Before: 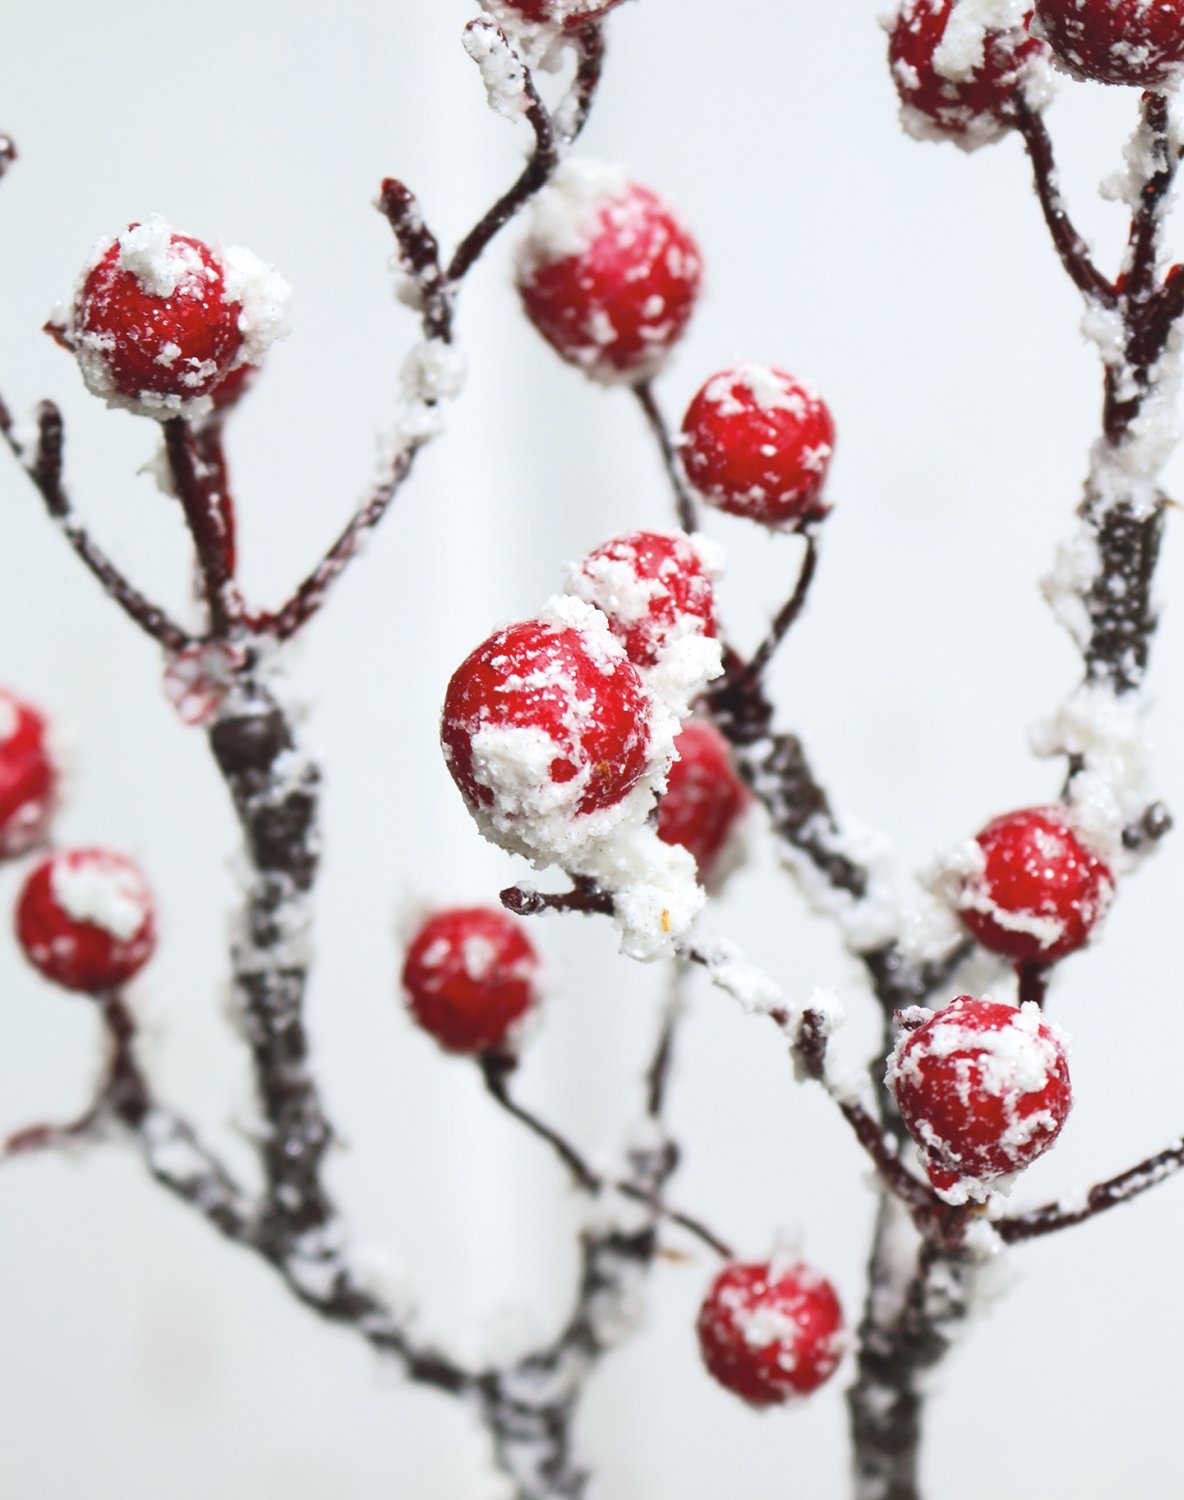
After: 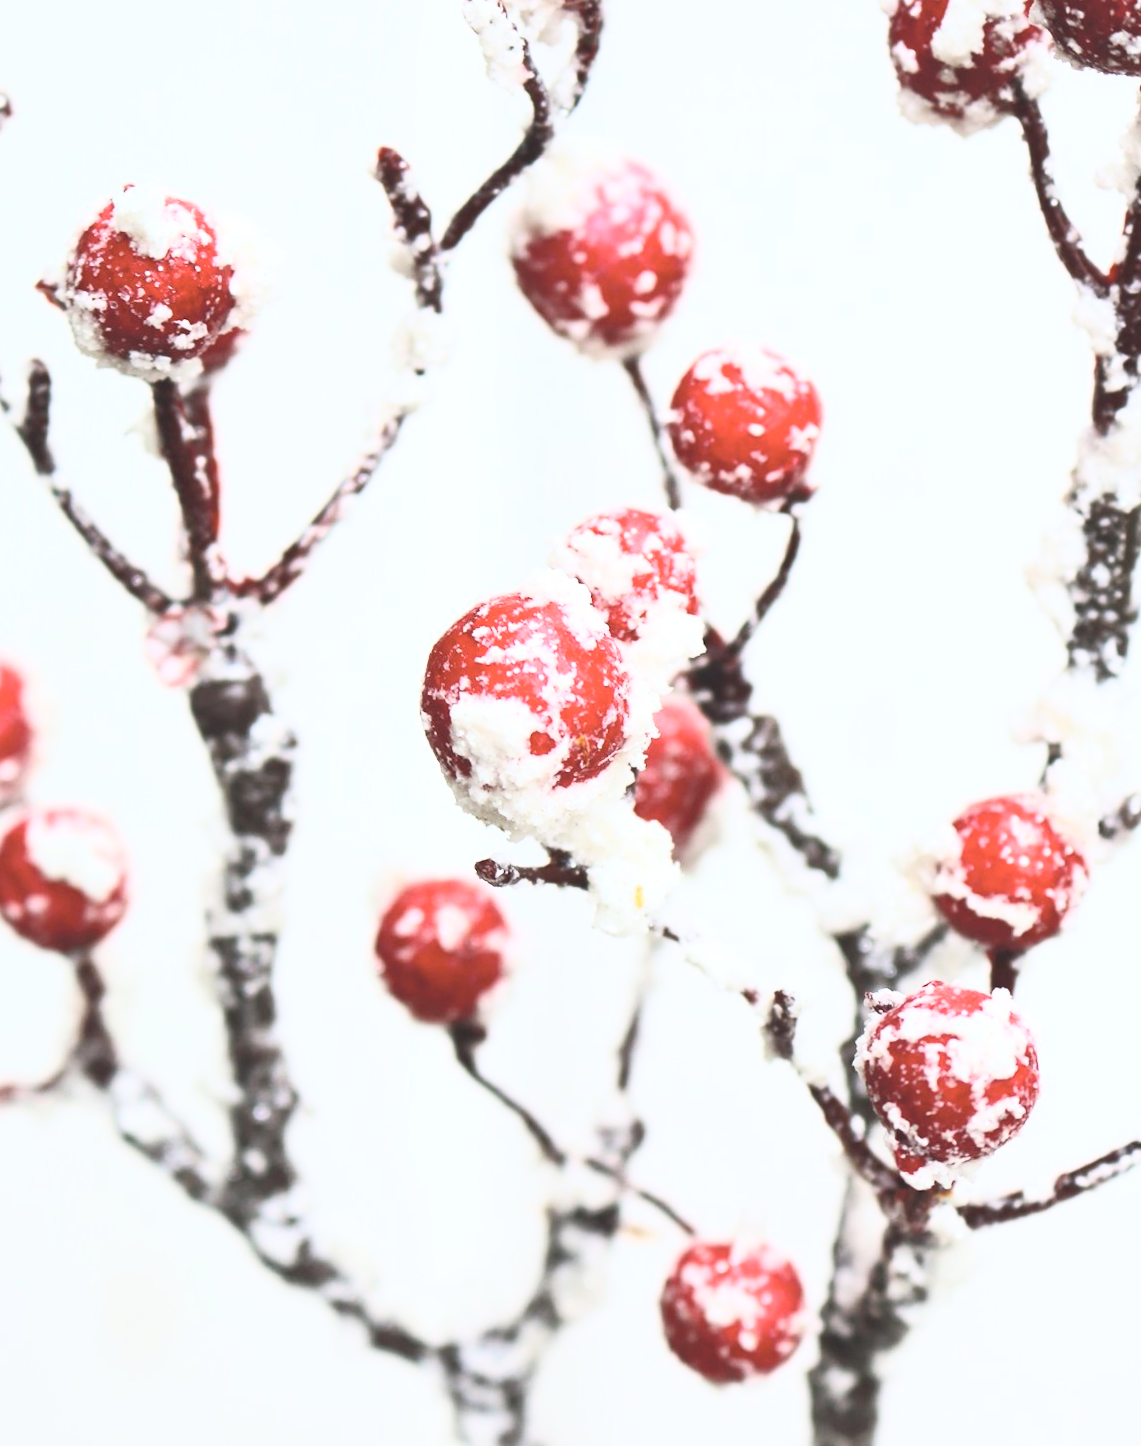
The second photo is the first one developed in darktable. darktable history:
crop and rotate: angle -1.69°
contrast brightness saturation: contrast 0.39, brightness 0.53
